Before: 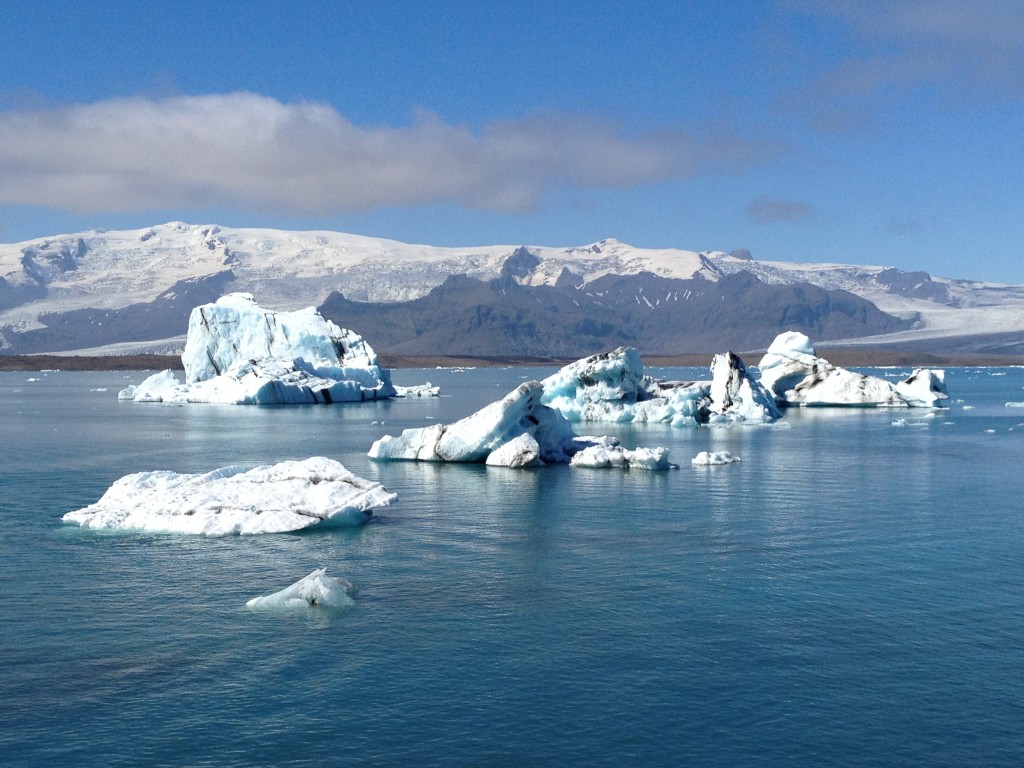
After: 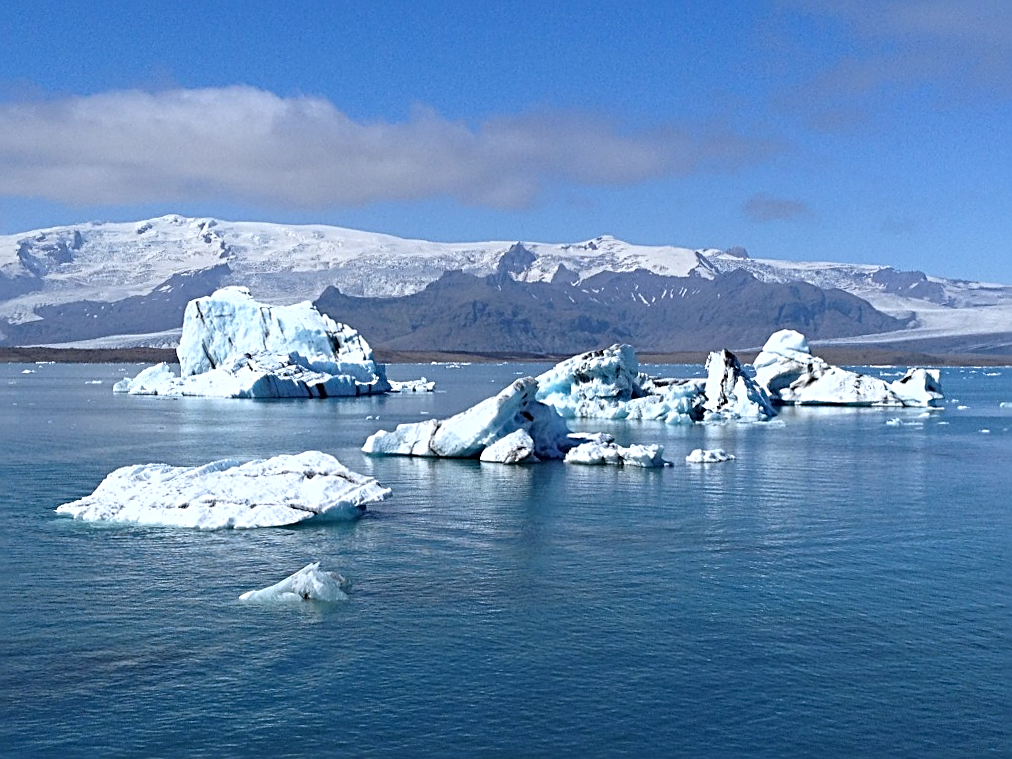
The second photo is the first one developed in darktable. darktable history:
sharpen: radius 2.817, amount 0.715
crop and rotate: angle -0.5°
white balance: red 0.954, blue 1.079
